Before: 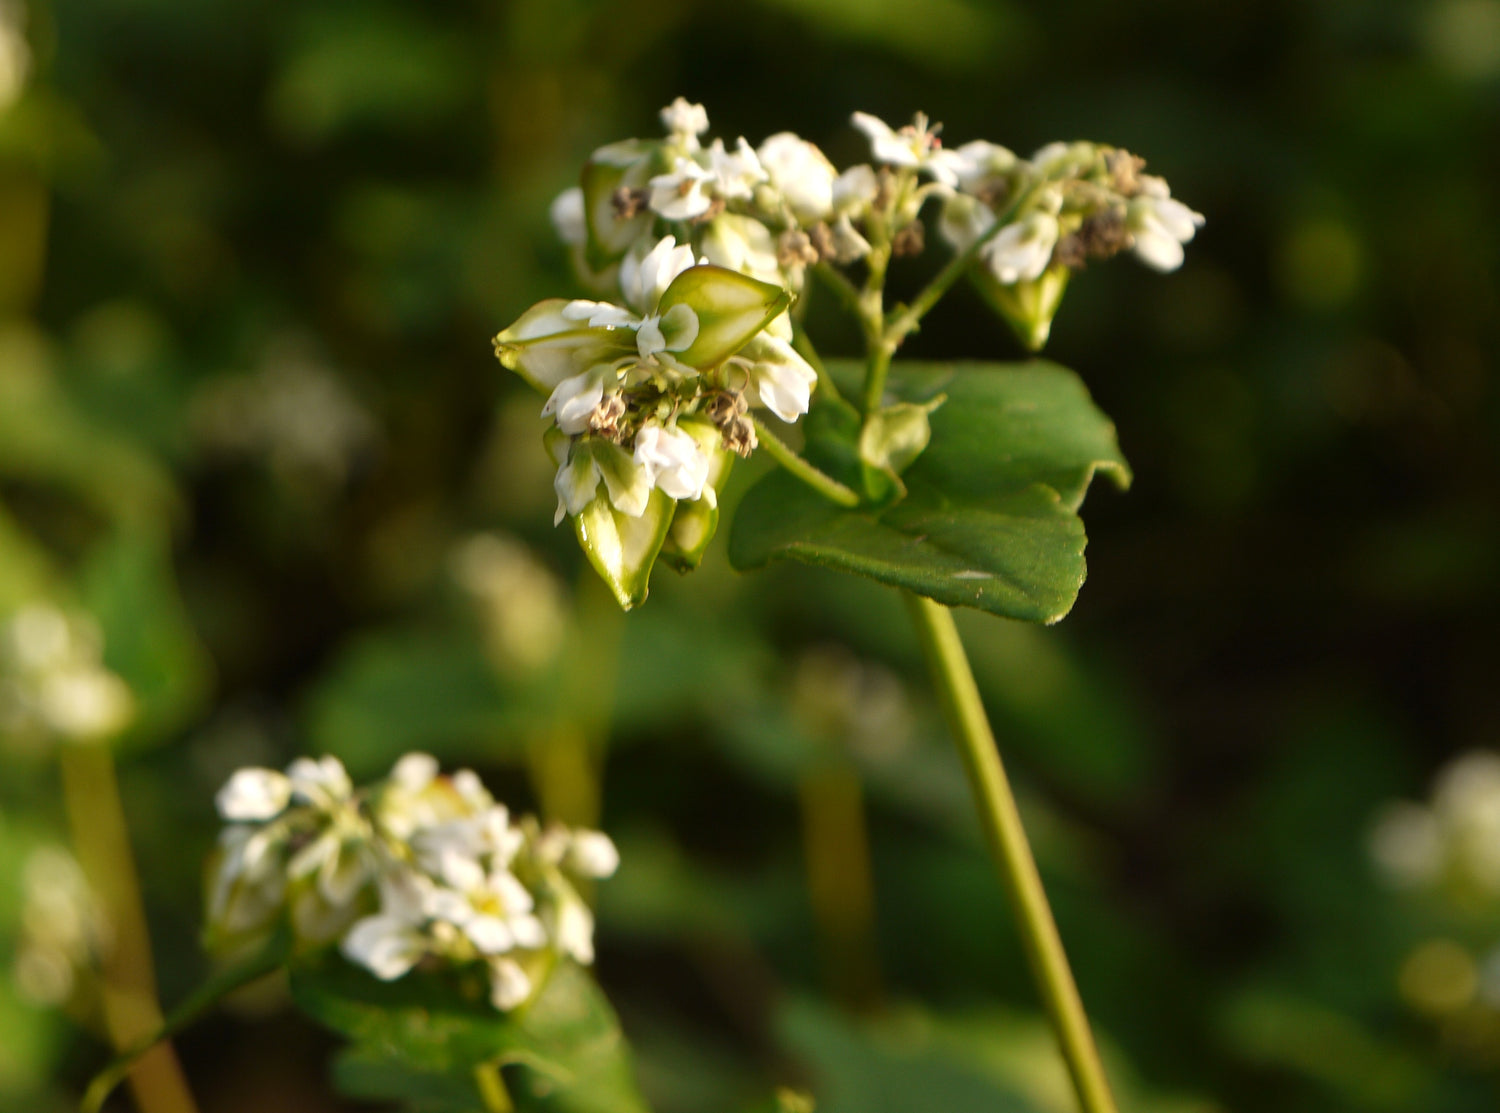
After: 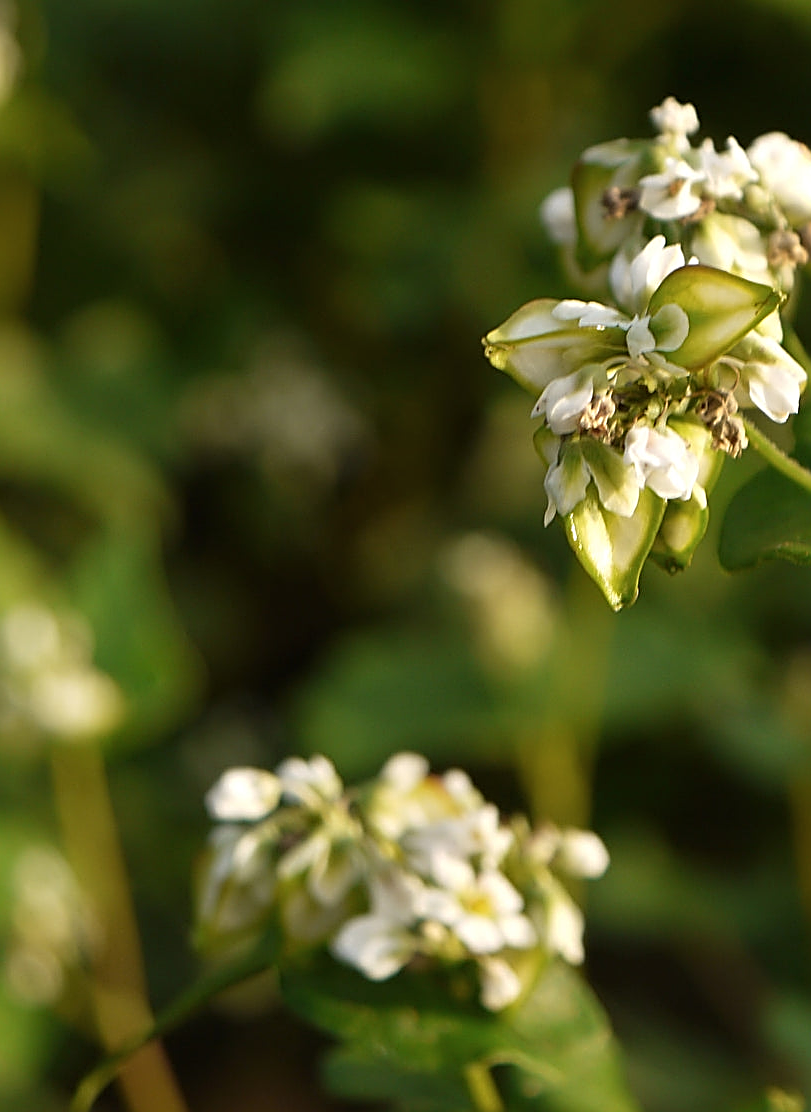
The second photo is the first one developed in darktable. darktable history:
crop: left 0.684%, right 45.231%, bottom 0.084%
sharpen: amount 1.017
contrast brightness saturation: saturation -0.054
